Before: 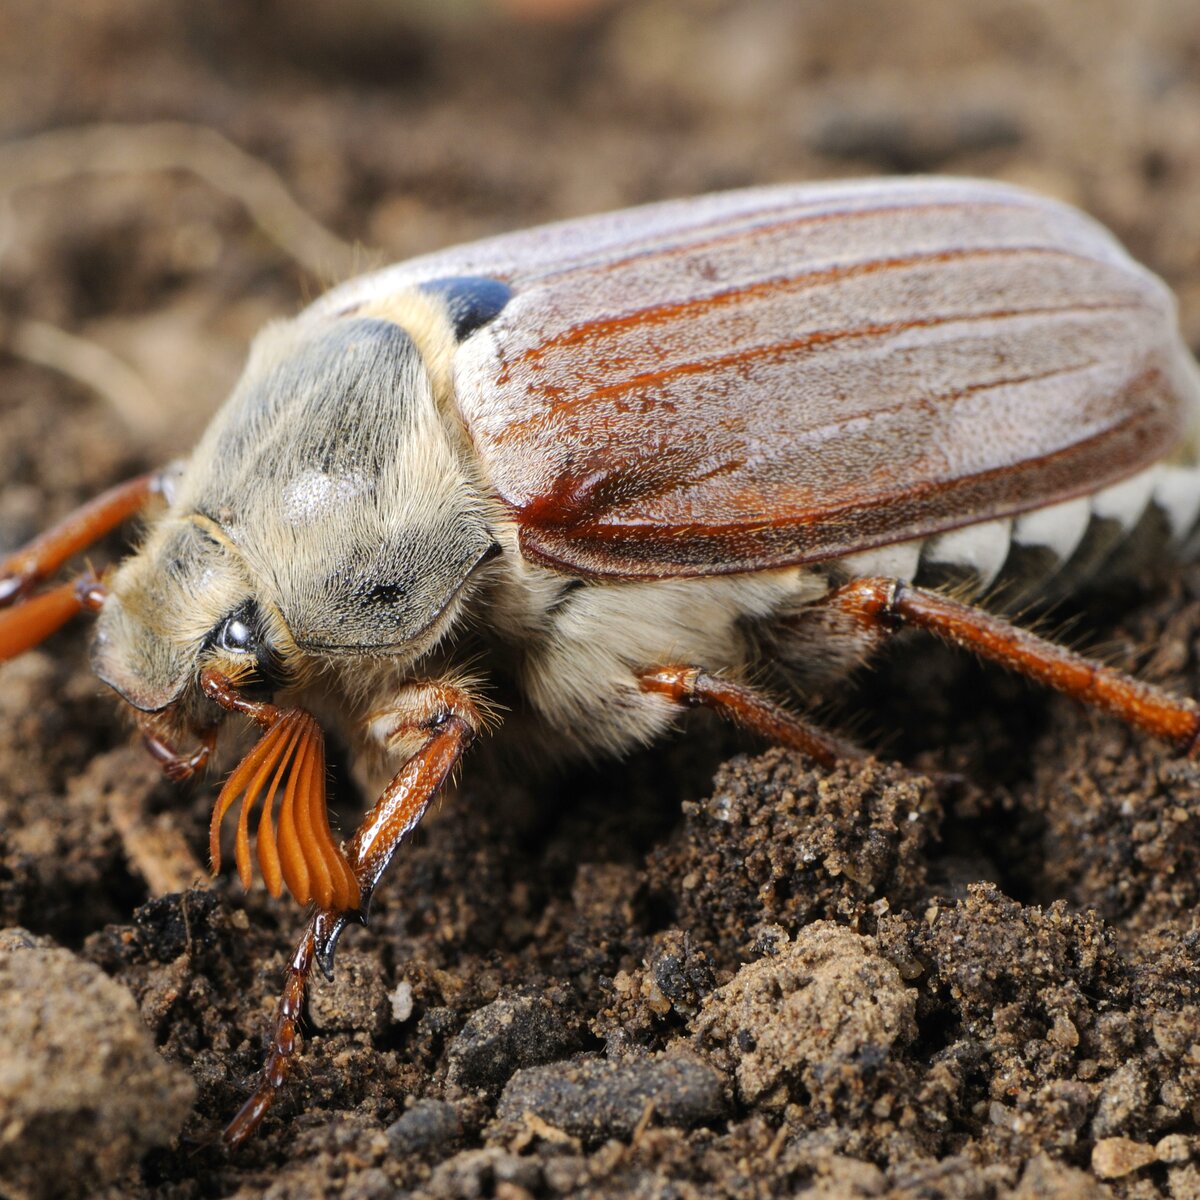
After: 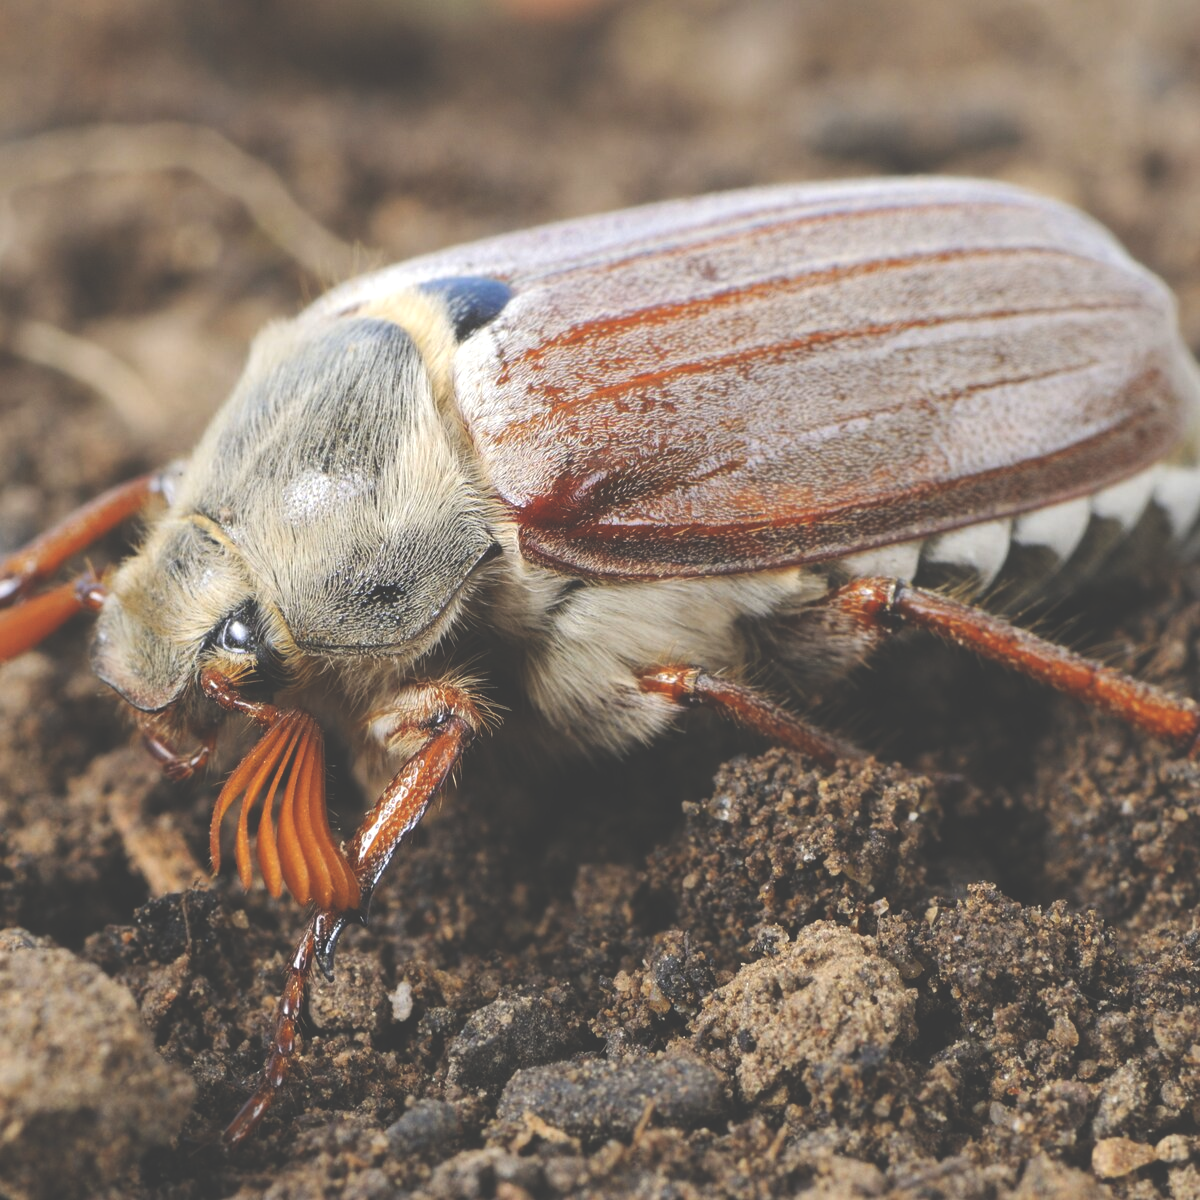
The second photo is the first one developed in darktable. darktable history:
exposure: black level correction -0.039, exposure 0.06 EV, compensate highlight preservation false
